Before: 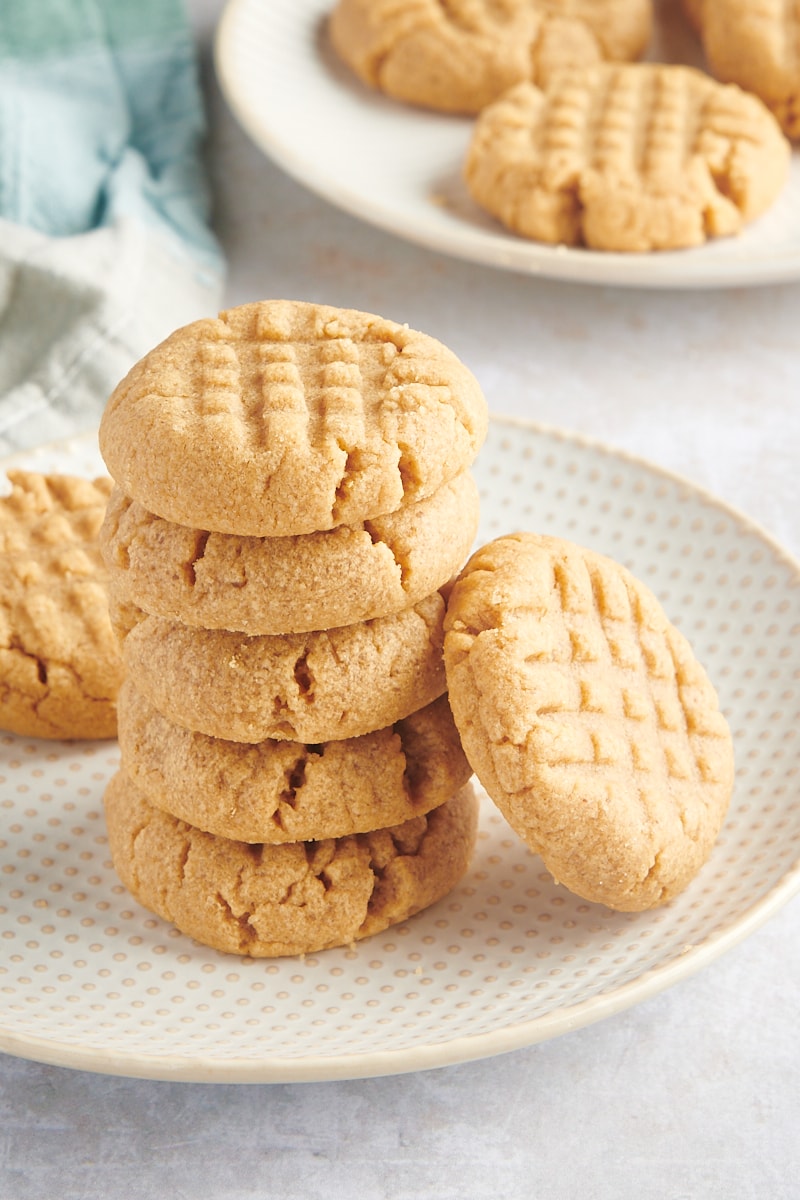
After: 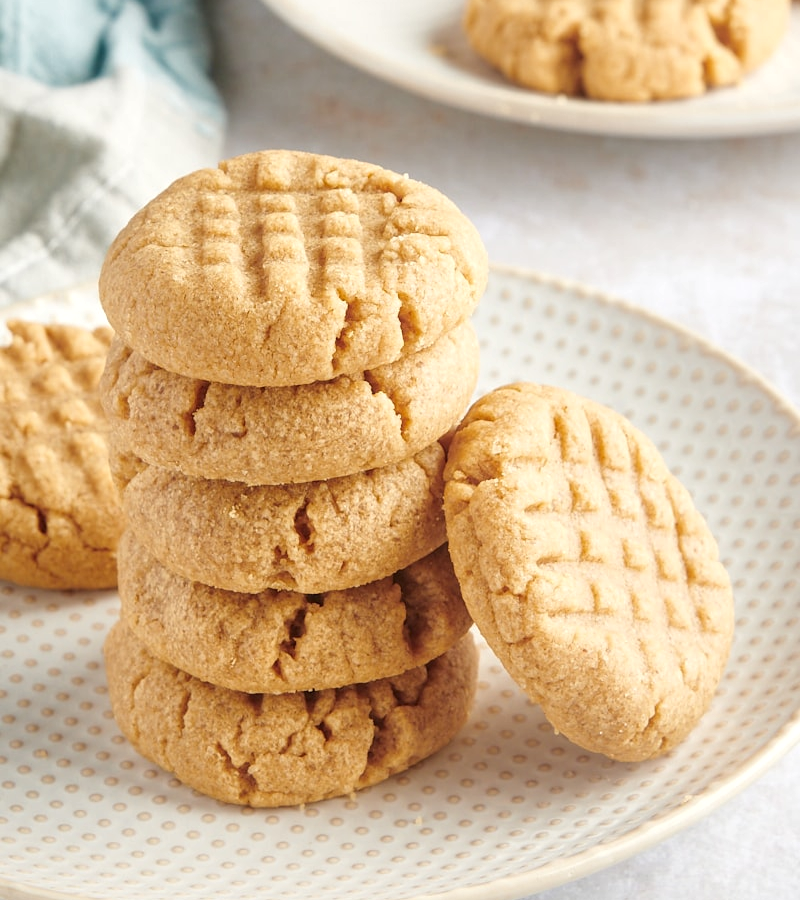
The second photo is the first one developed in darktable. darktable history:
crop and rotate: top 12.5%, bottom 12.5%
local contrast: on, module defaults
